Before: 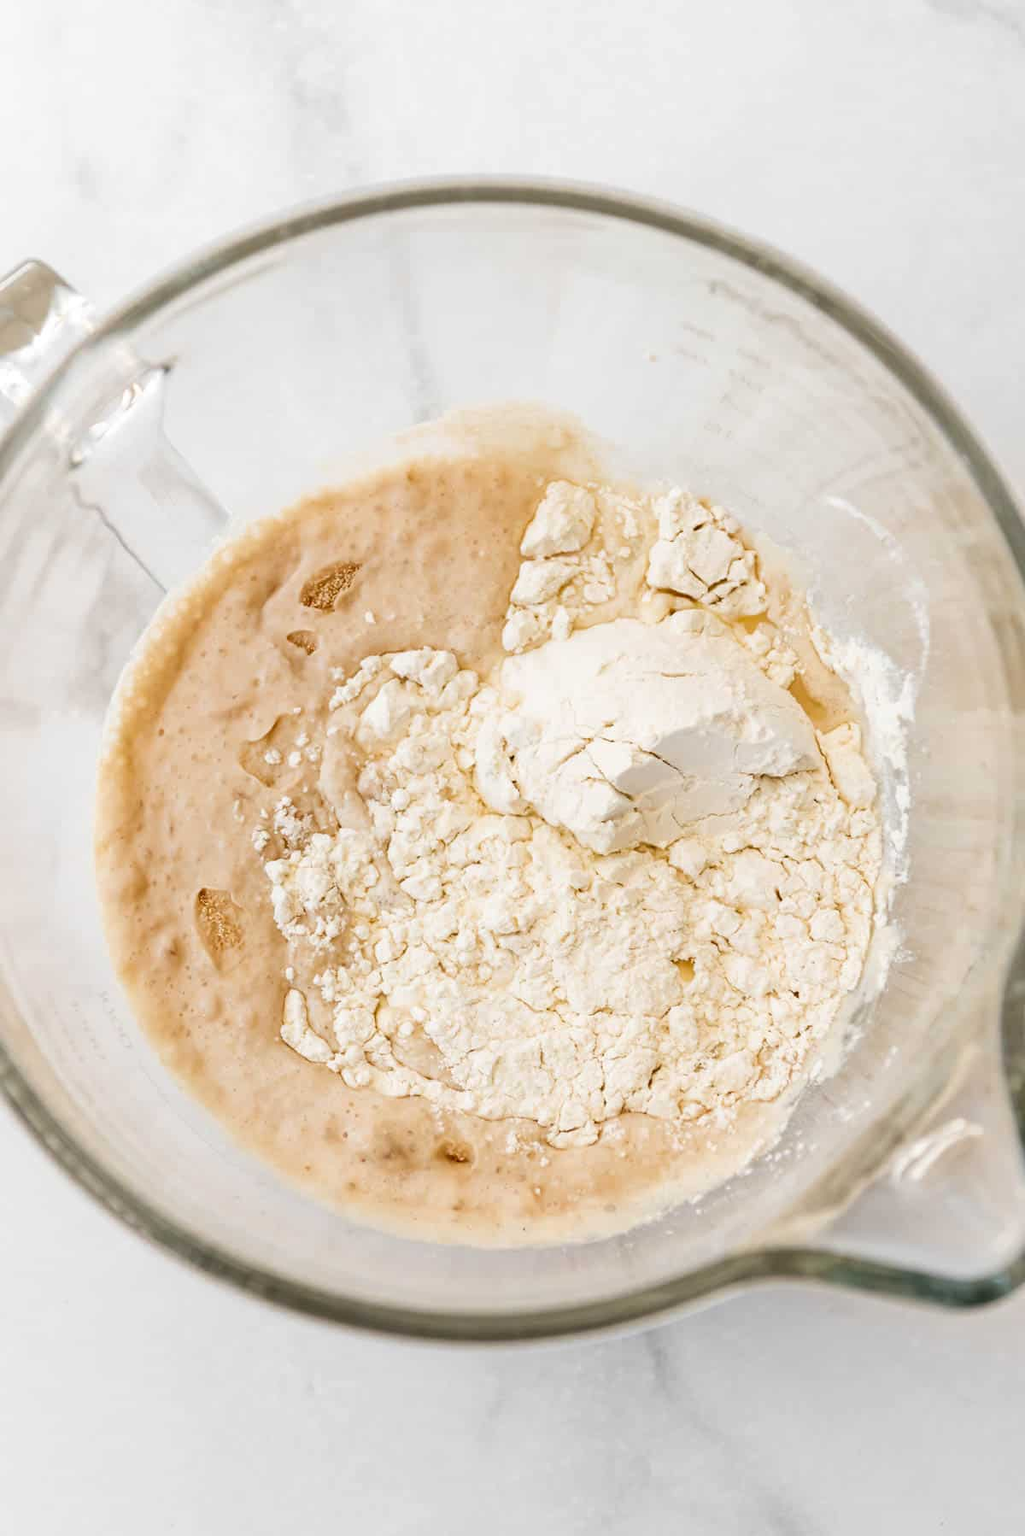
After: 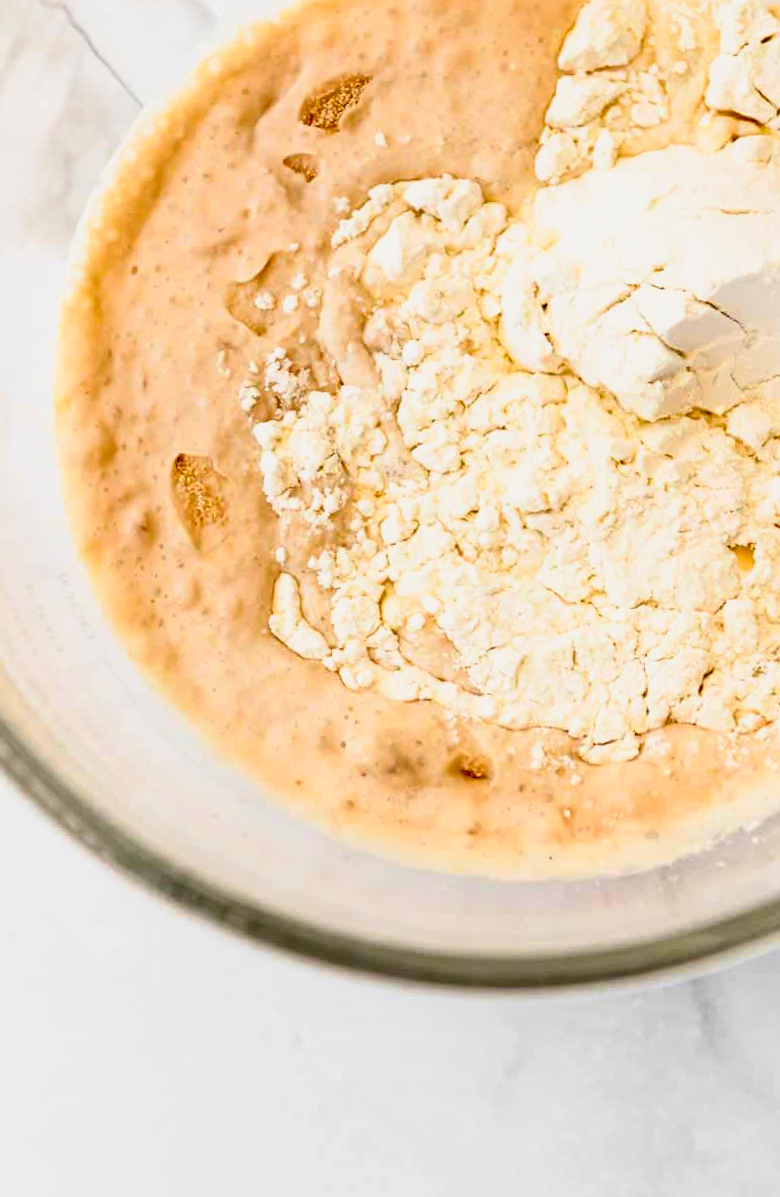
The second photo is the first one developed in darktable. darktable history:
shadows and highlights: shadows 24.84, white point adjustment -3.14, highlights -29.66
contrast brightness saturation: contrast 0.234, brightness 0.101, saturation 0.293
crop and rotate: angle -0.838°, left 3.616%, top 31.949%, right 29.944%
base curve: curves: ch0 [(0.017, 0) (0.425, 0.441) (0.844, 0.933) (1, 1)], preserve colors none
